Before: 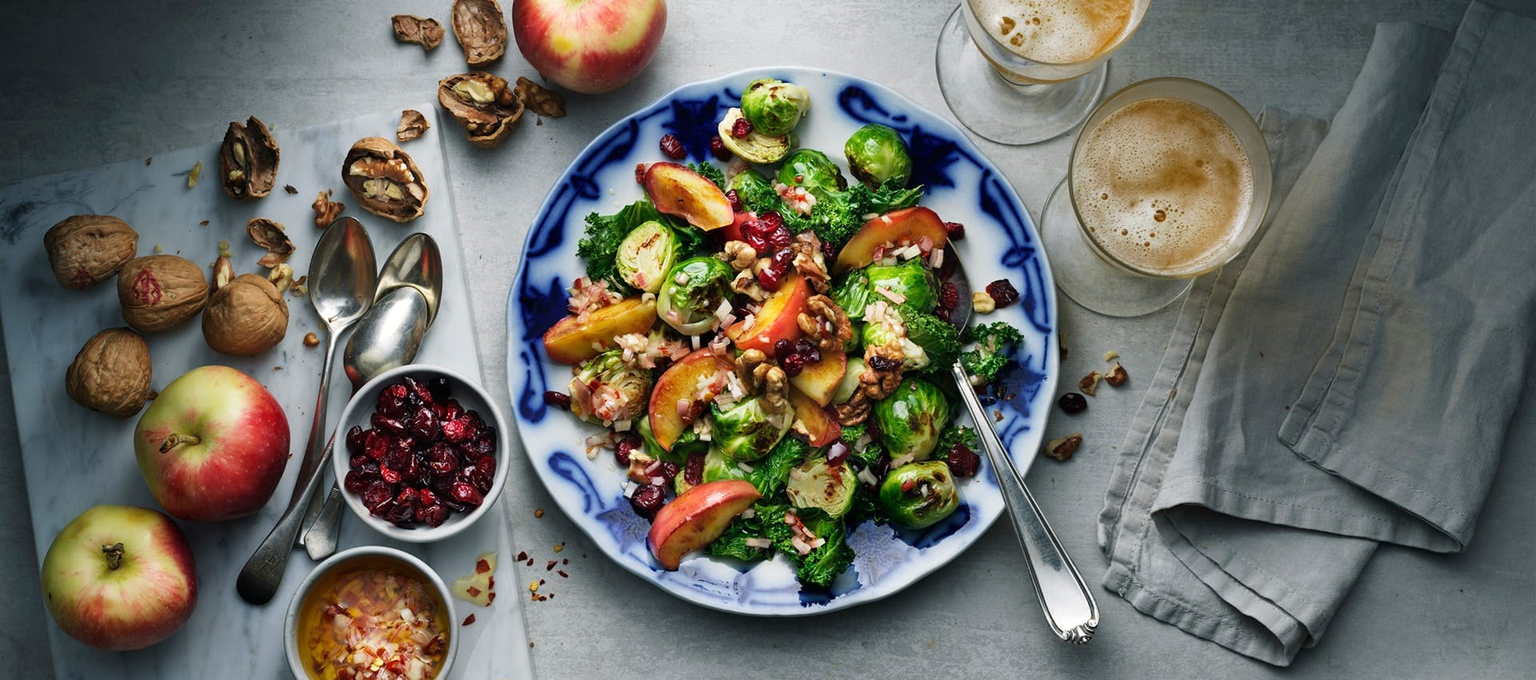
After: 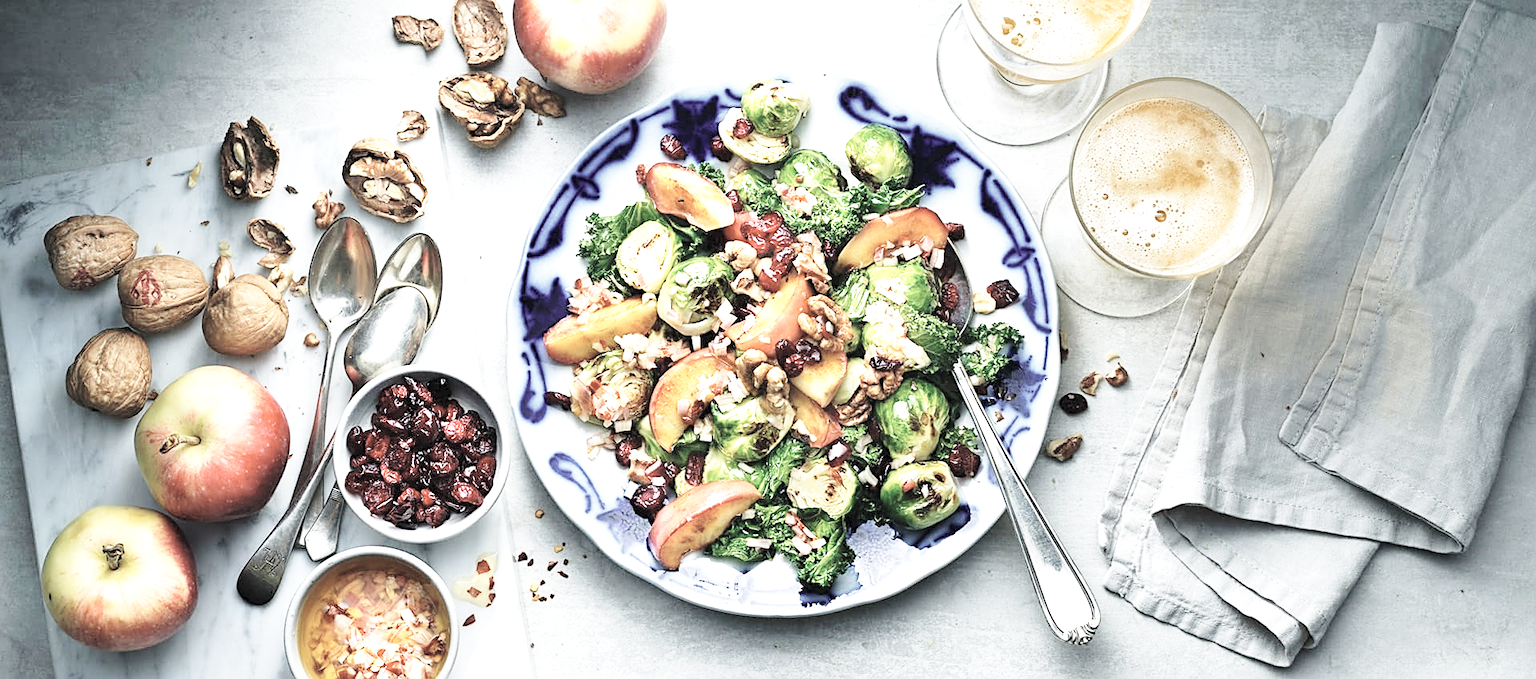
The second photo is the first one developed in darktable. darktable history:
exposure: exposure 1.141 EV, compensate highlight preservation false
sharpen: on, module defaults
base curve: curves: ch0 [(0, 0) (0.028, 0.03) (0.121, 0.232) (0.46, 0.748) (0.859, 0.968) (1, 1)], preserve colors none
contrast brightness saturation: brightness 0.18, saturation -0.504
